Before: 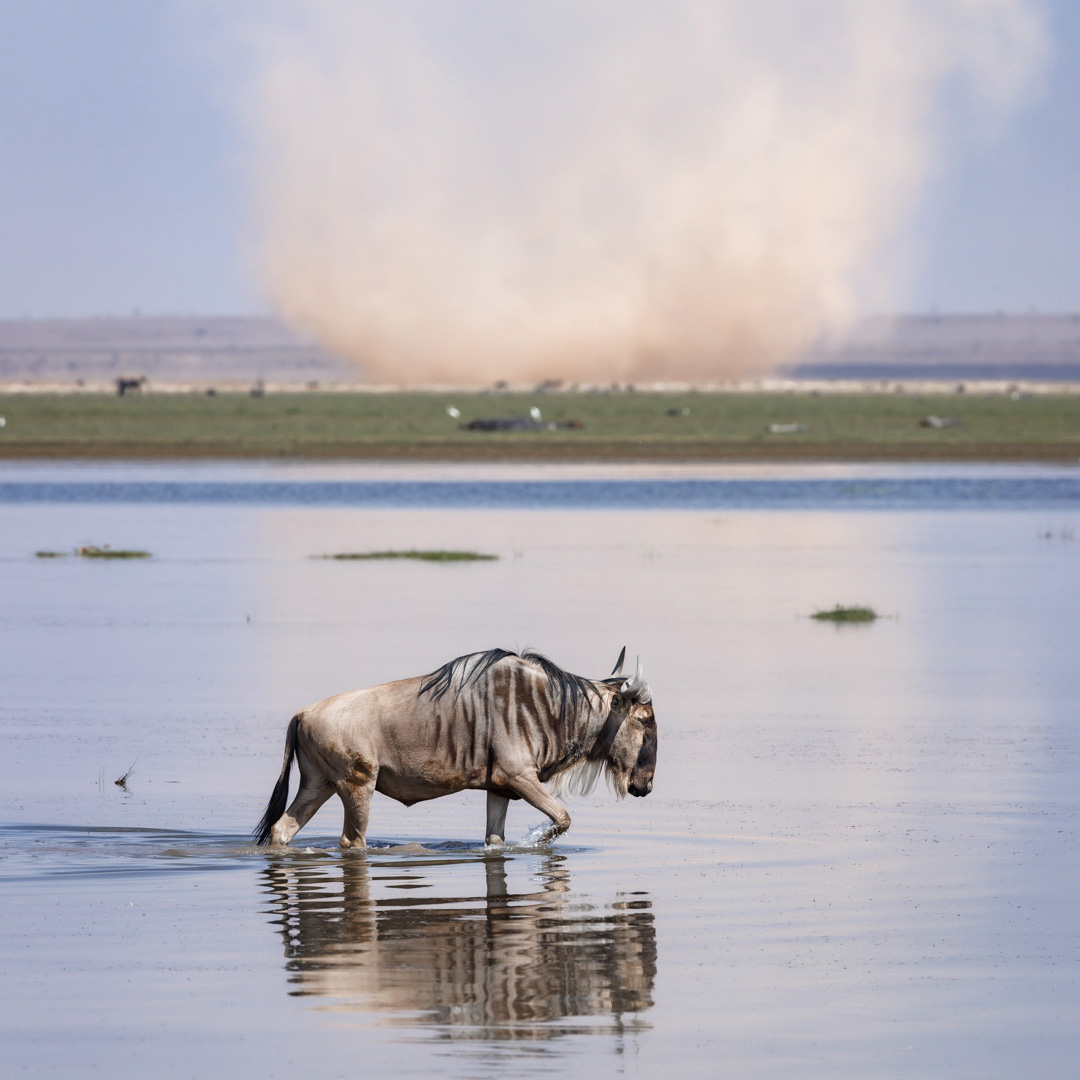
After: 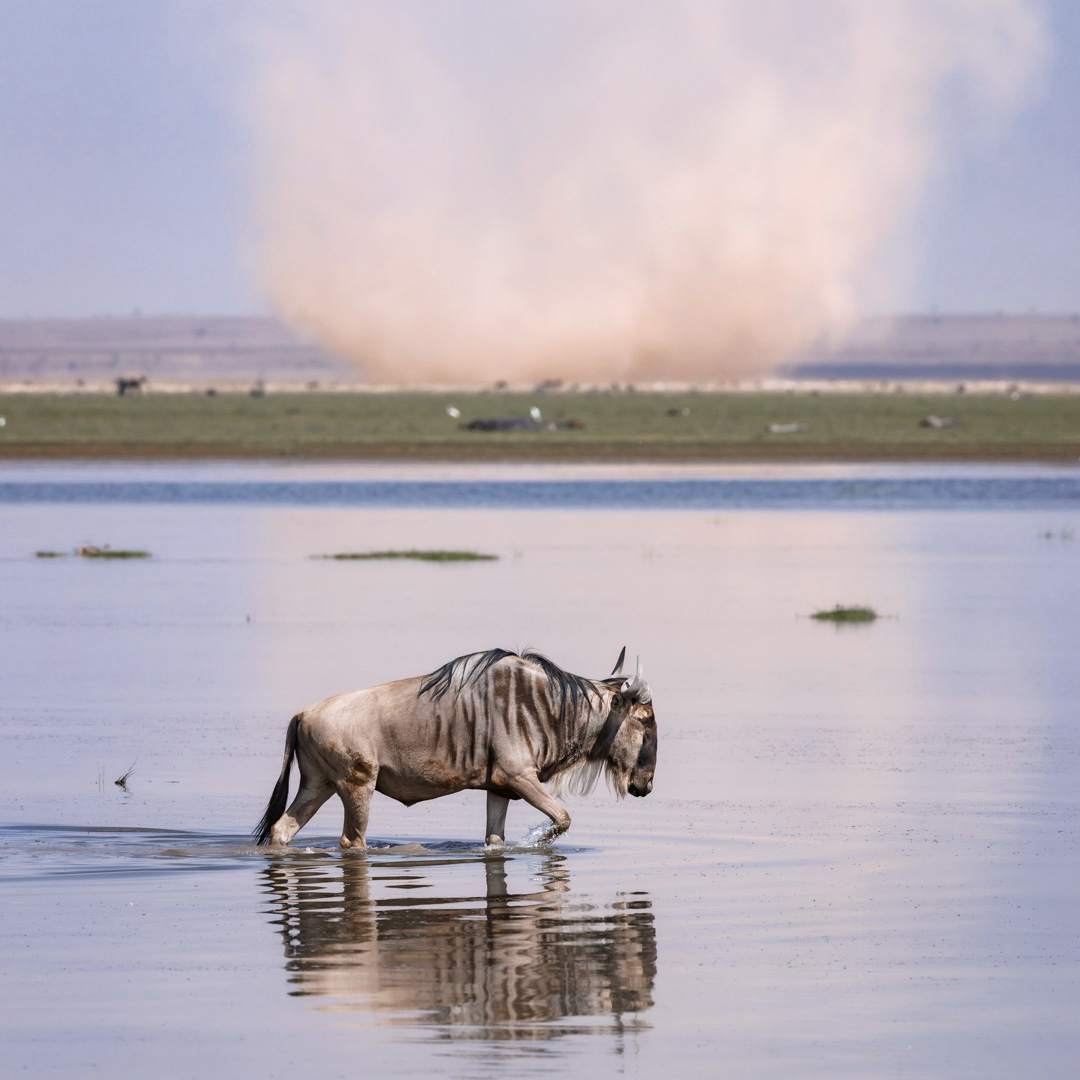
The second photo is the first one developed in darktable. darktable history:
color correction: highlights a* 3.06, highlights b* -1.27, shadows a* -0.064, shadows b* 2.16, saturation 0.979
